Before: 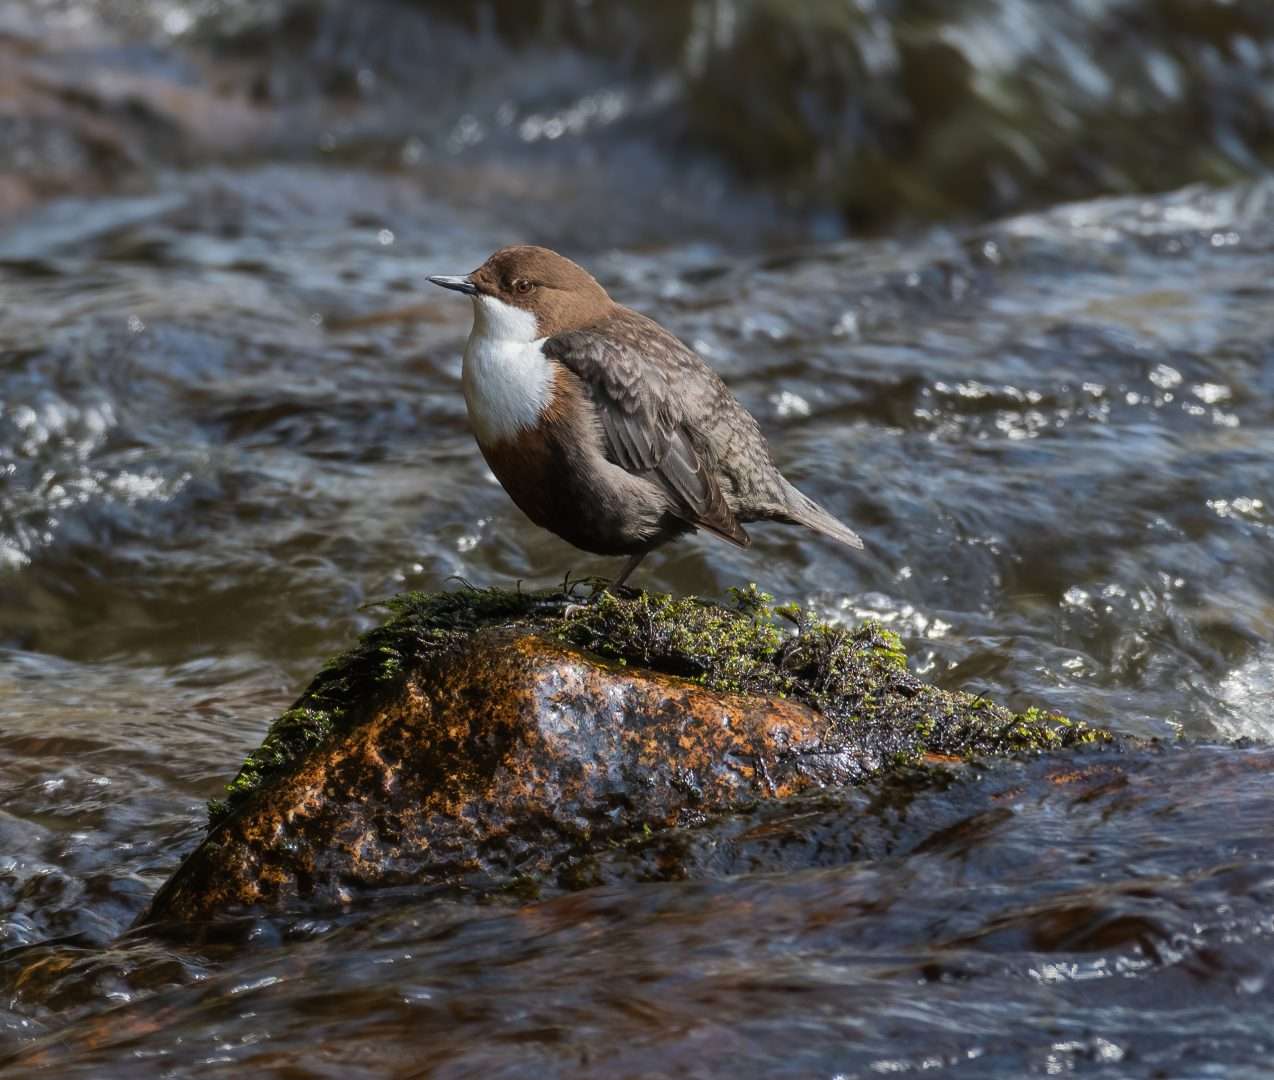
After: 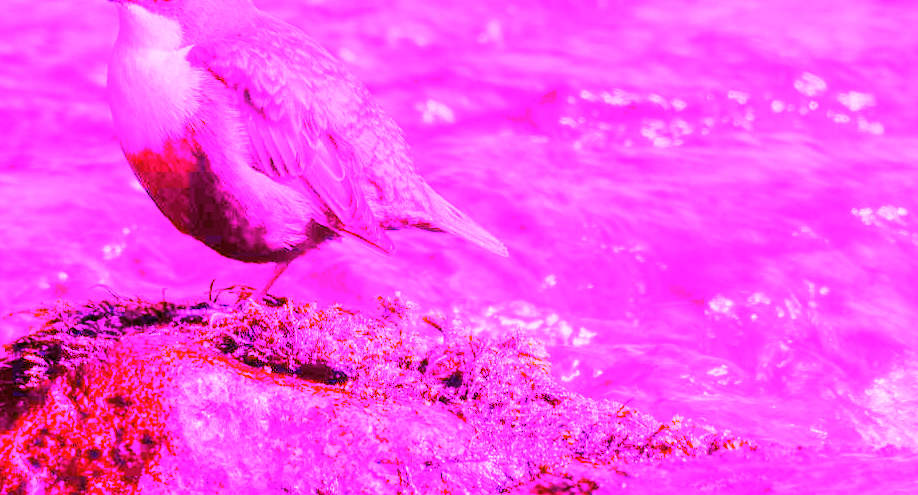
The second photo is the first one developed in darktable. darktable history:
color balance rgb: global vibrance 6.81%, saturation formula JzAzBz (2021)
crop and rotate: left 27.938%, top 27.046%, bottom 27.046%
white balance: red 8, blue 8
